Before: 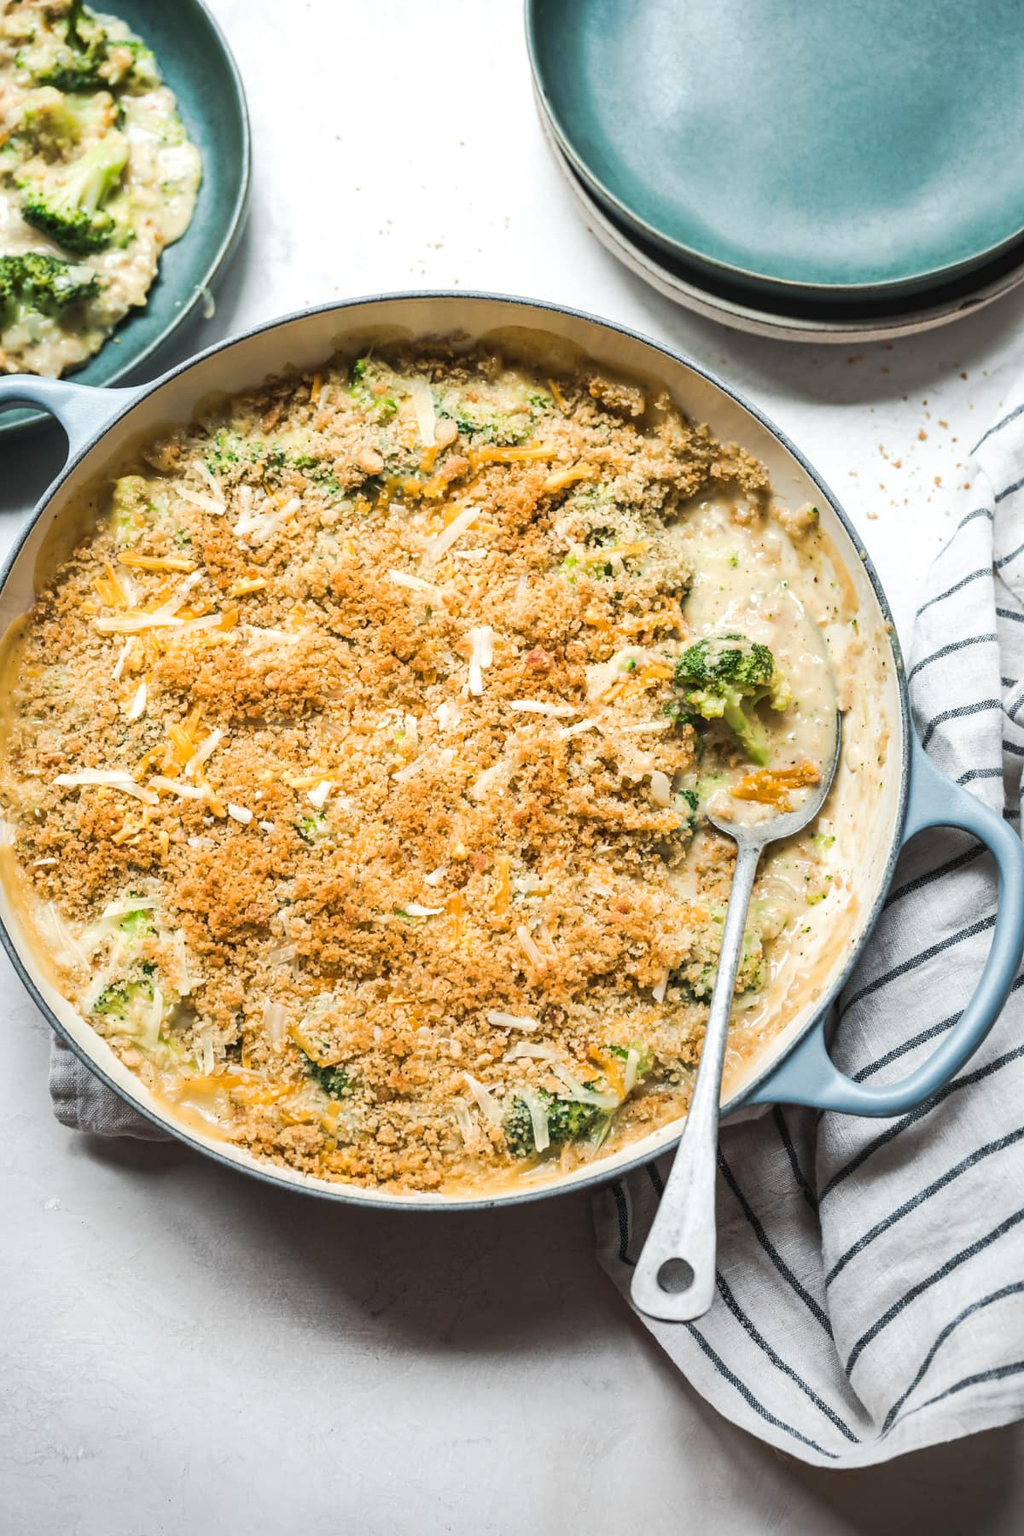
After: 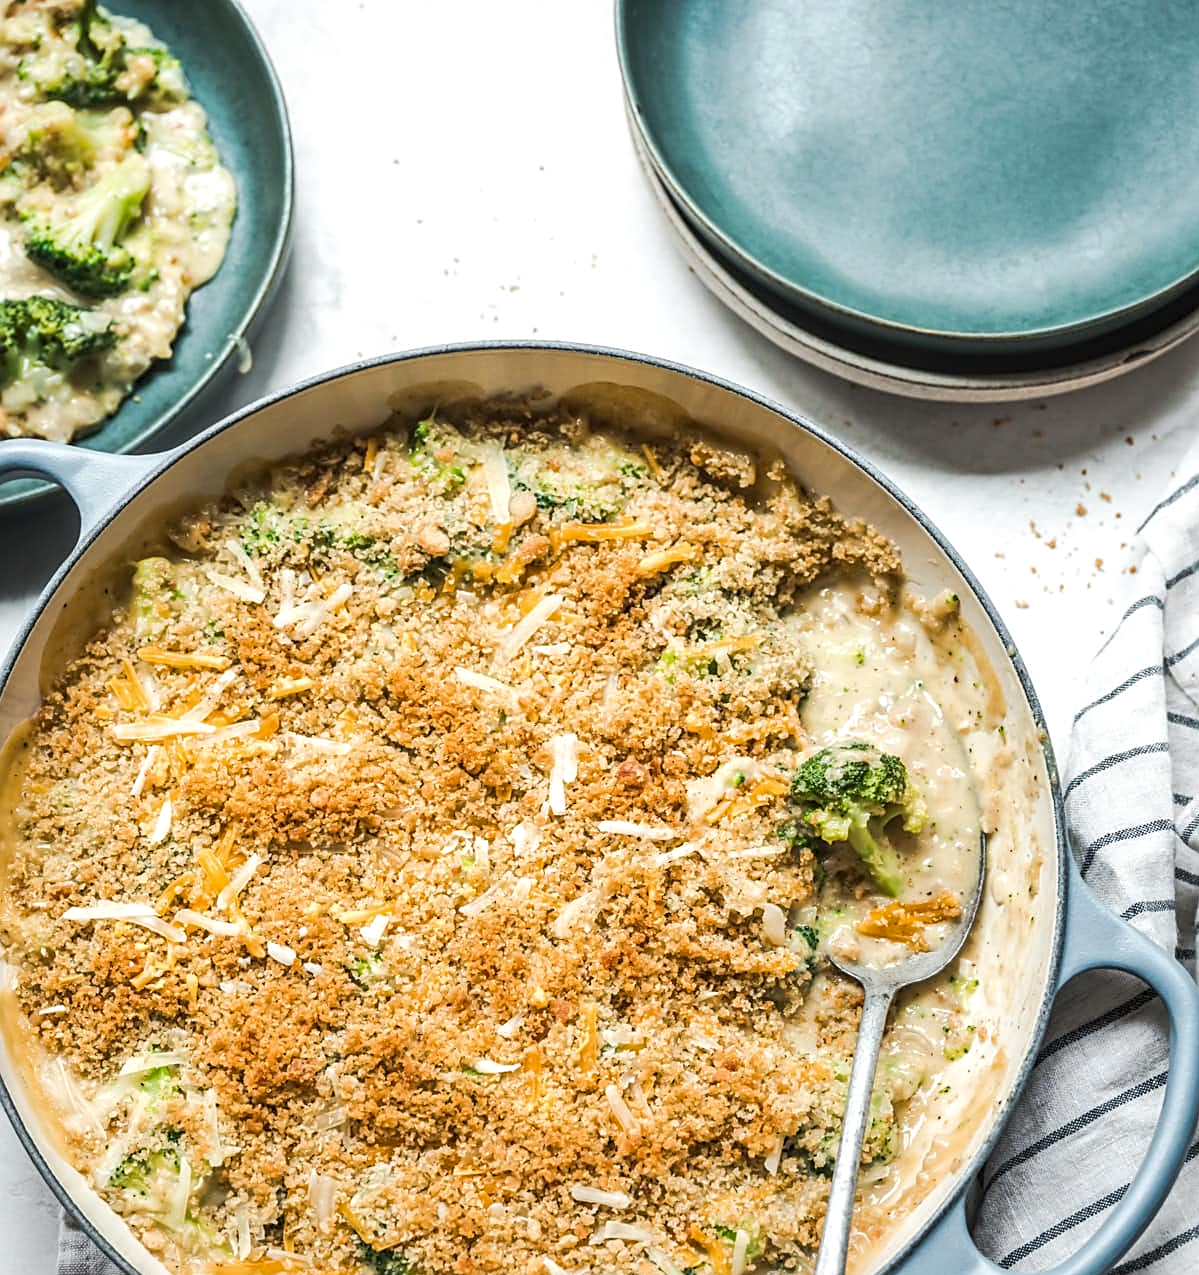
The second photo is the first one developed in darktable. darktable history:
crop: right 0%, bottom 29.123%
local contrast: on, module defaults
tone equalizer: edges refinement/feathering 500, mask exposure compensation -1.57 EV, preserve details no
sharpen: amount 0.484
